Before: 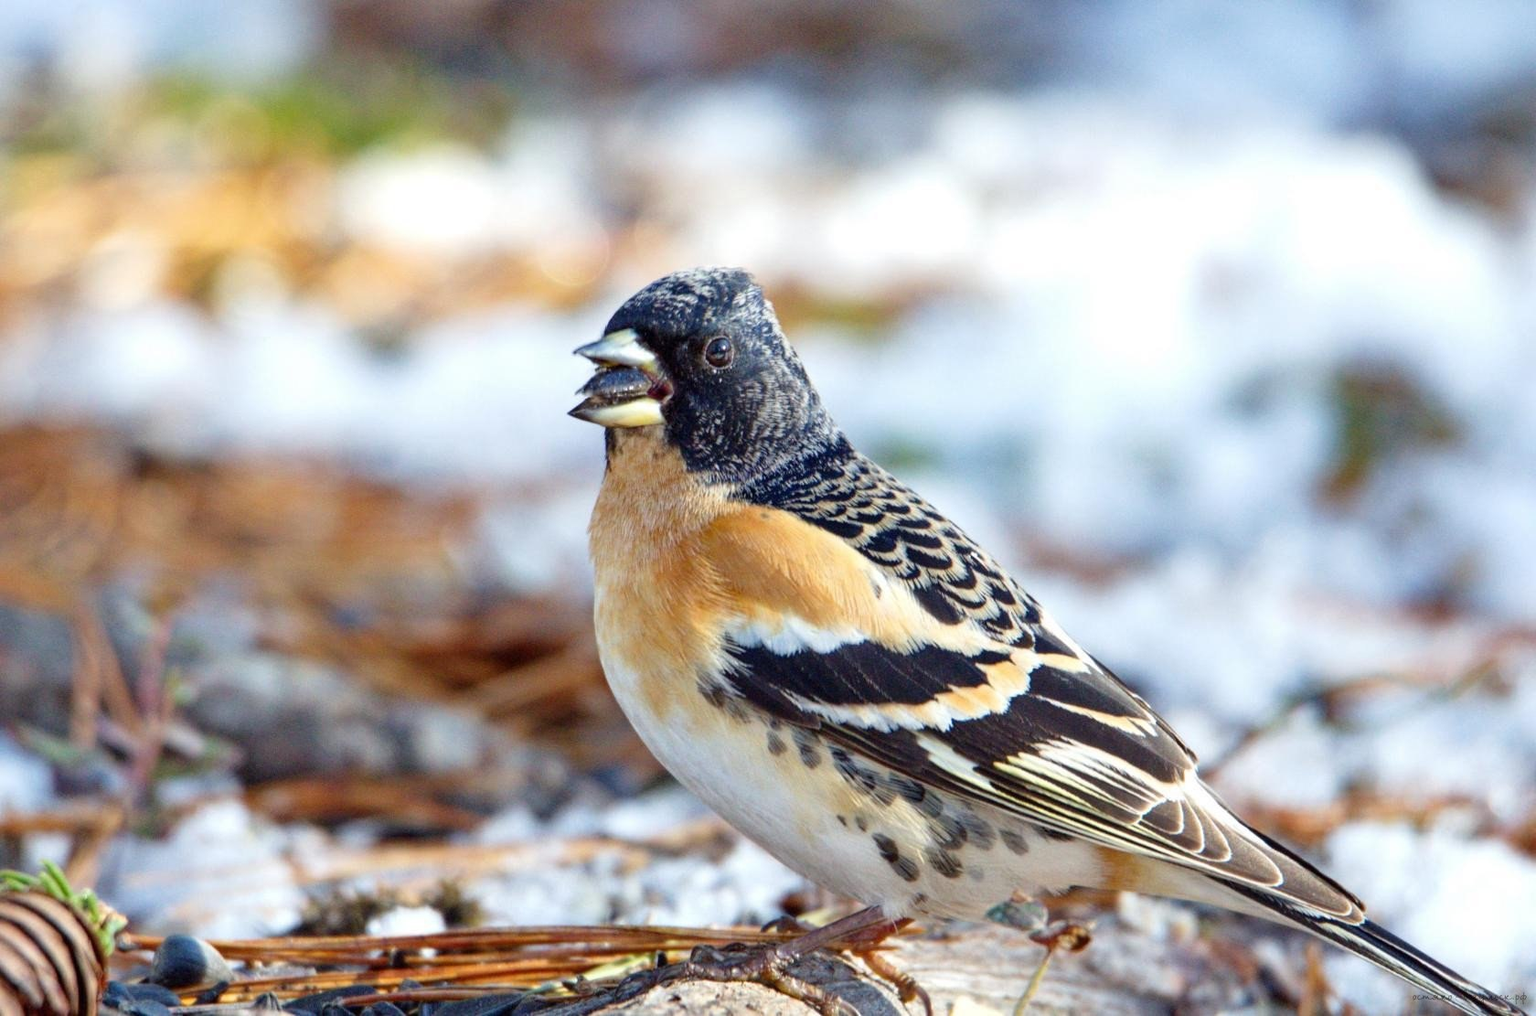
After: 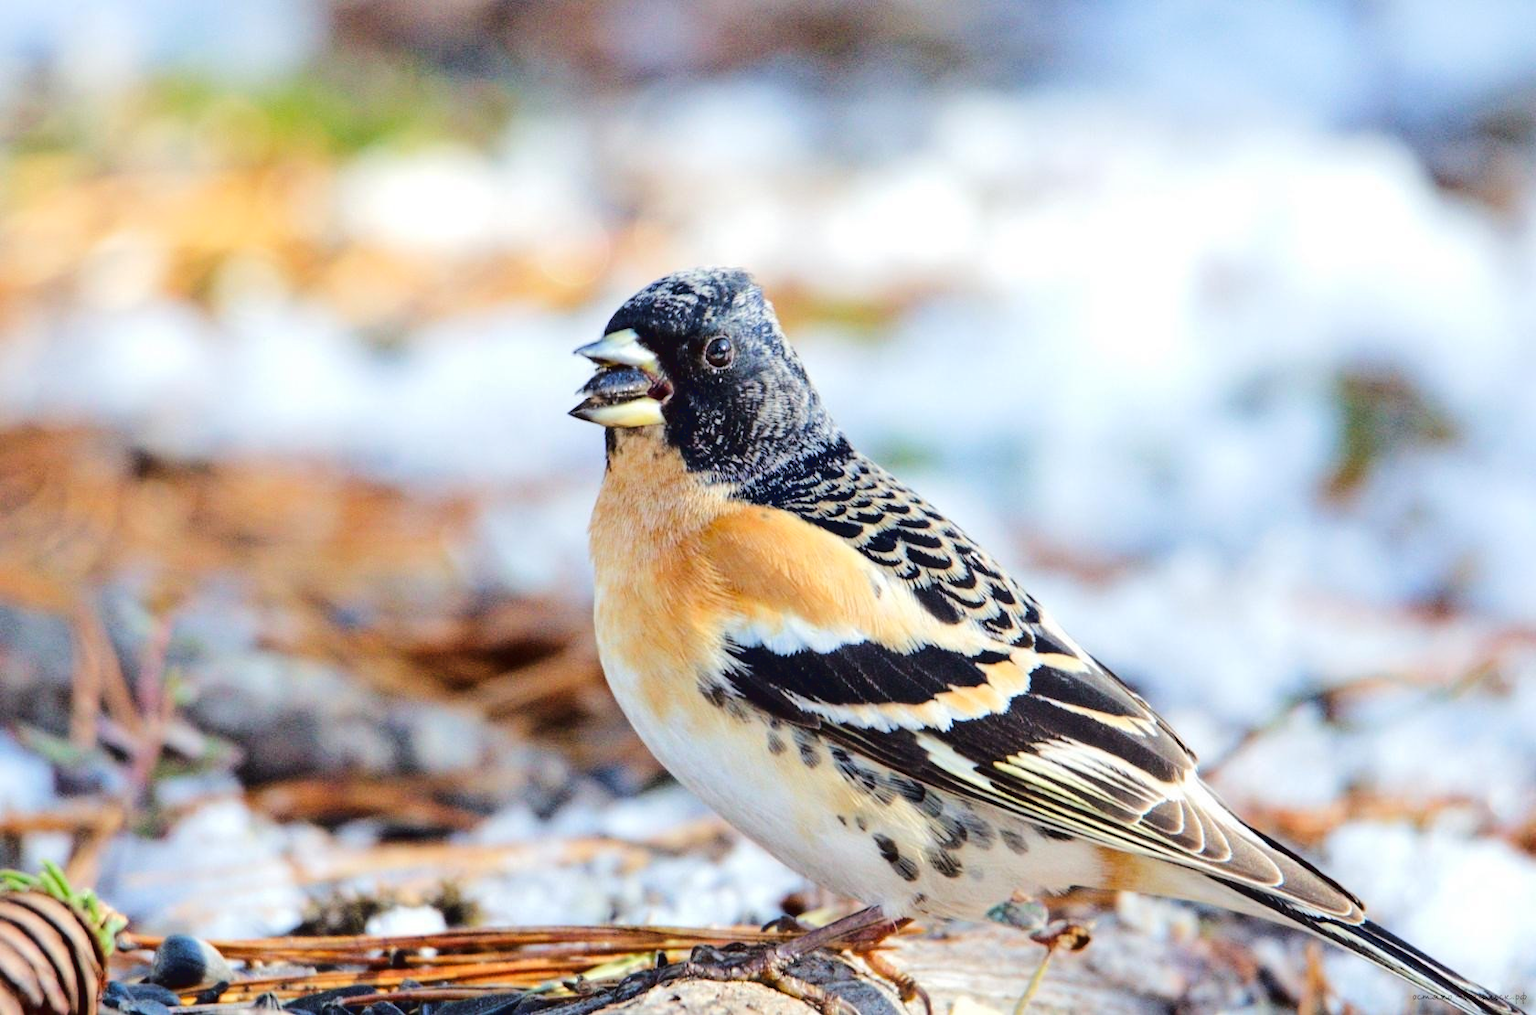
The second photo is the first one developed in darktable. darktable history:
tone curve: curves: ch0 [(0, 0) (0.003, 0.036) (0.011, 0.039) (0.025, 0.039) (0.044, 0.043) (0.069, 0.05) (0.1, 0.072) (0.136, 0.102) (0.177, 0.144) (0.224, 0.204) (0.277, 0.288) (0.335, 0.384) (0.399, 0.477) (0.468, 0.575) (0.543, 0.652) (0.623, 0.724) (0.709, 0.785) (0.801, 0.851) (0.898, 0.915) (1, 1)], color space Lab, linked channels, preserve colors none
